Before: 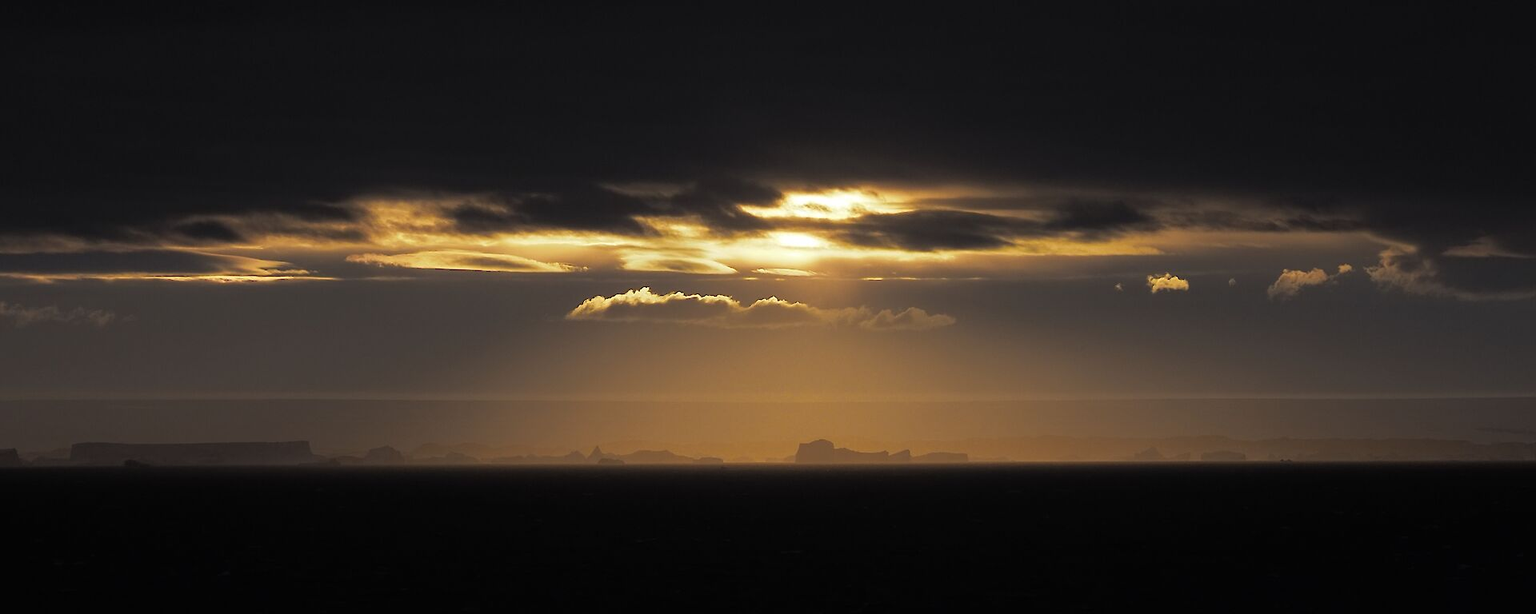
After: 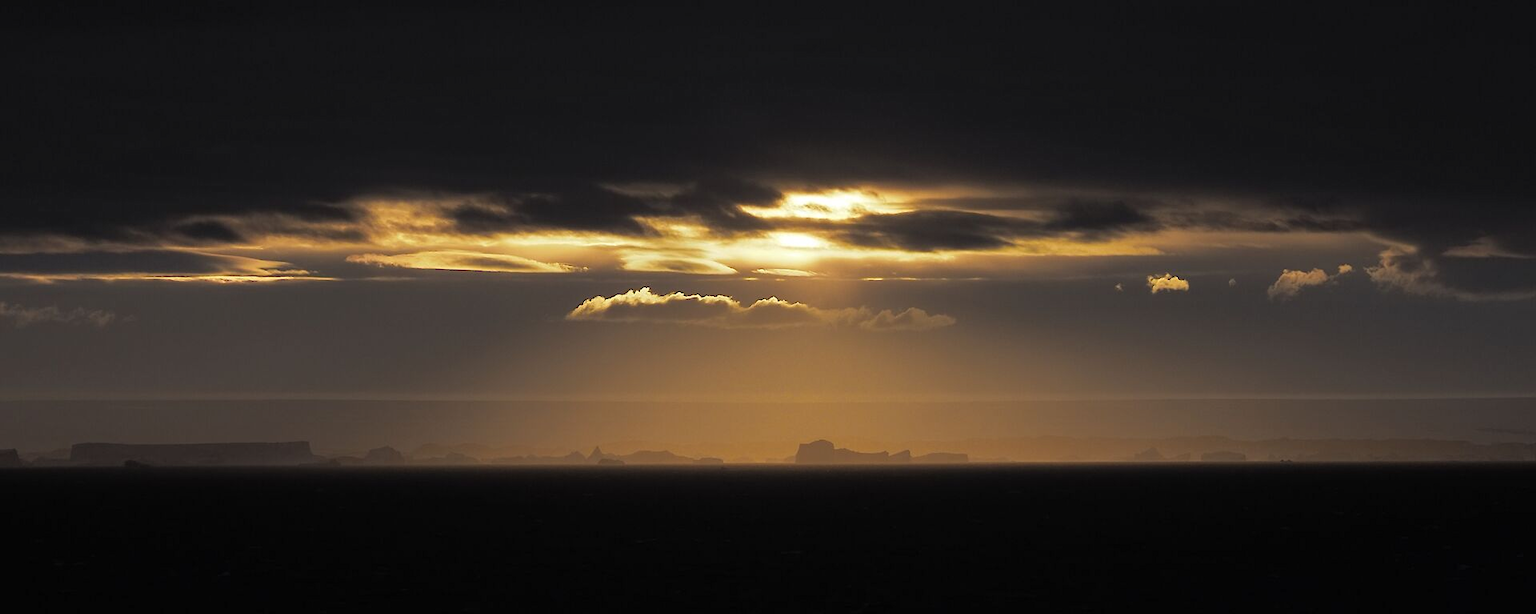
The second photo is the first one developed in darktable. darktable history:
shadows and highlights: shadows 20.94, highlights -82.98, soften with gaussian
